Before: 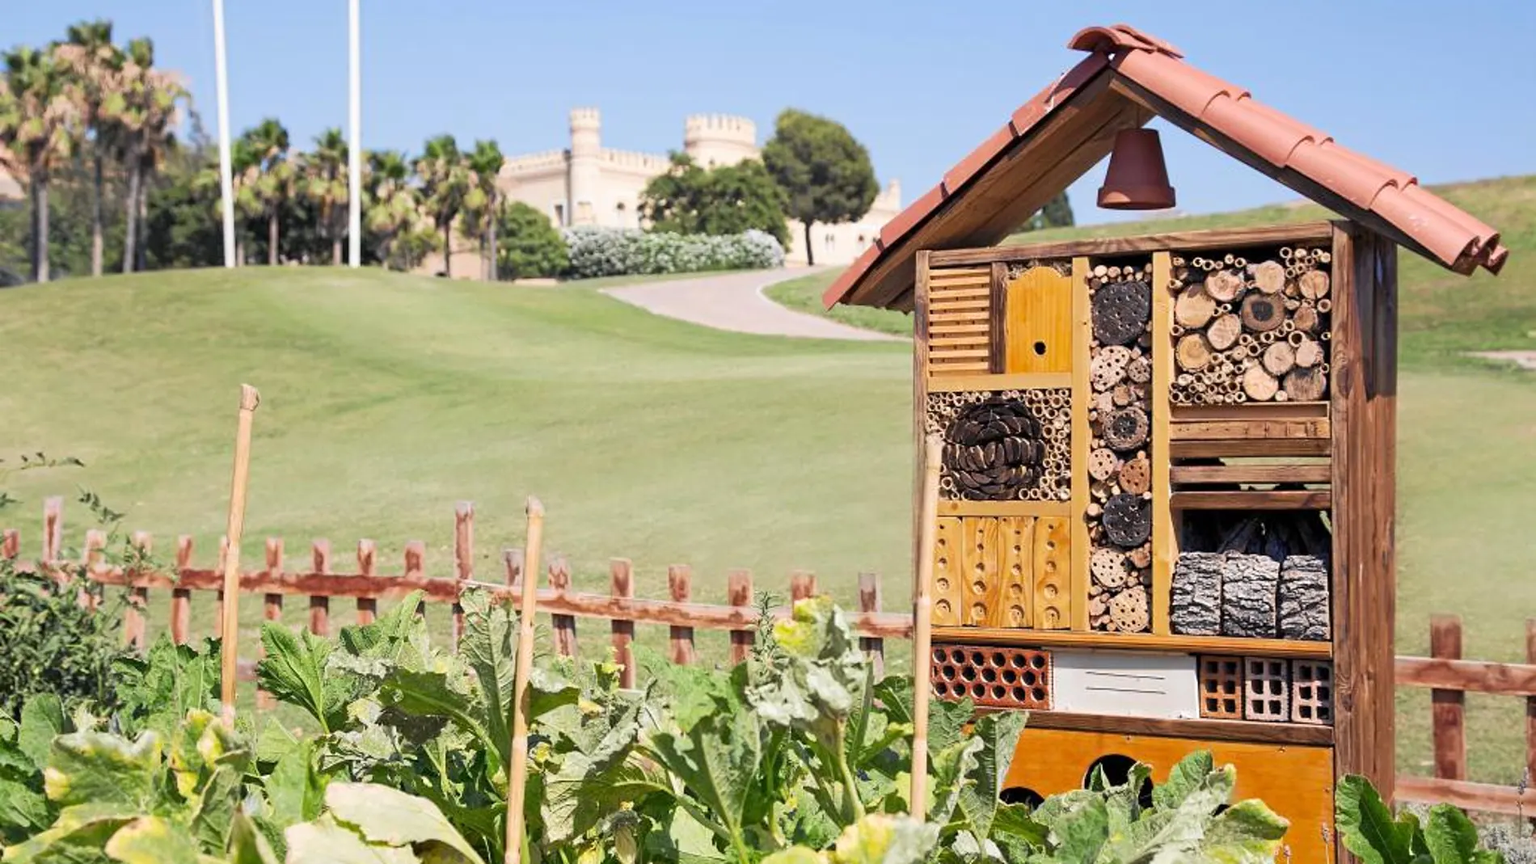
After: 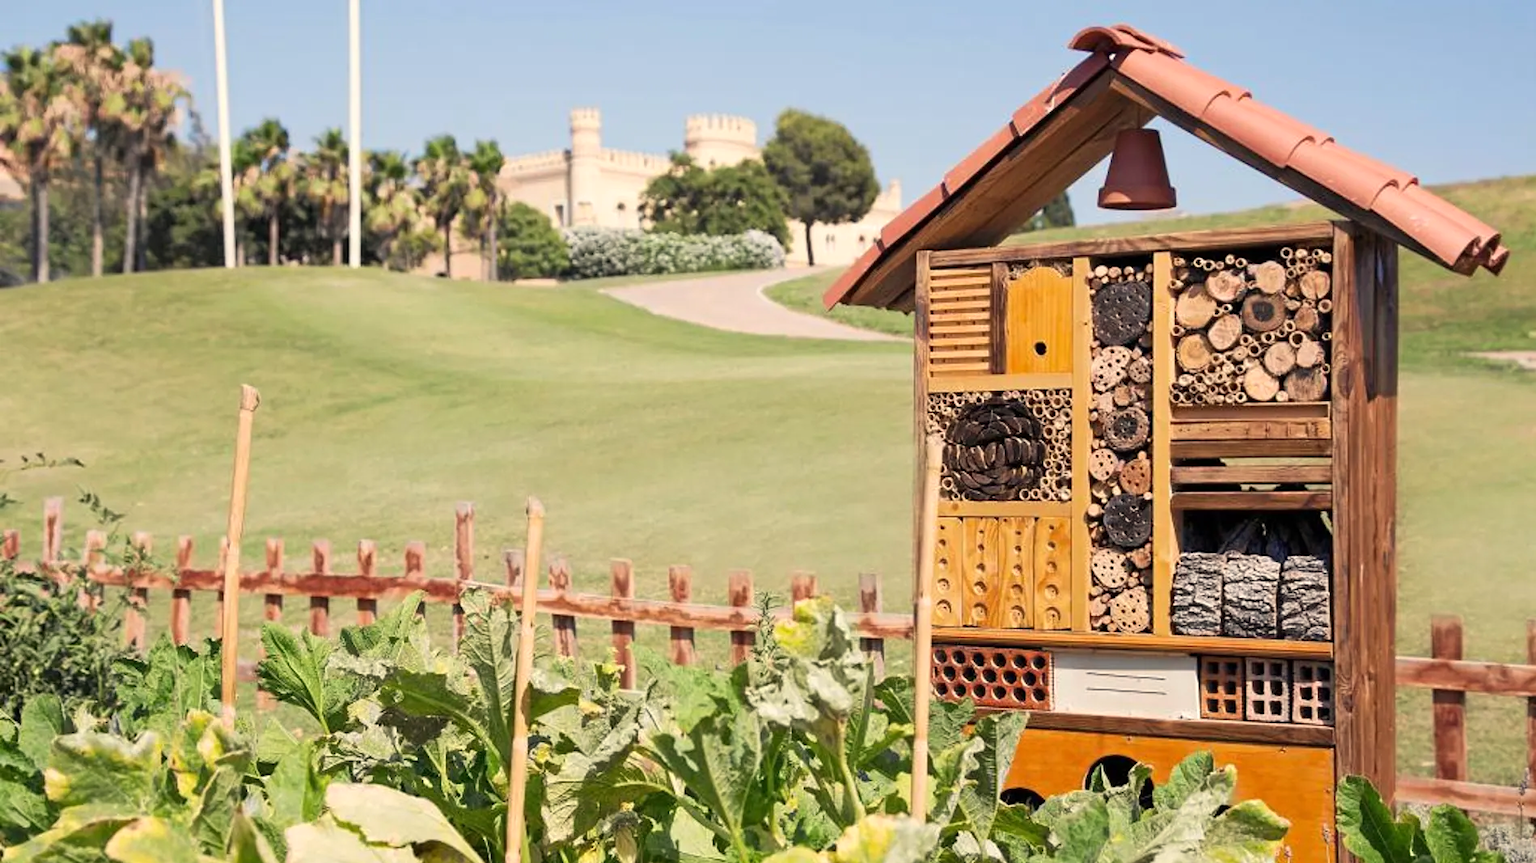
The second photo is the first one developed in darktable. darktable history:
color balance: on, module defaults
white balance: red 1.045, blue 0.932
